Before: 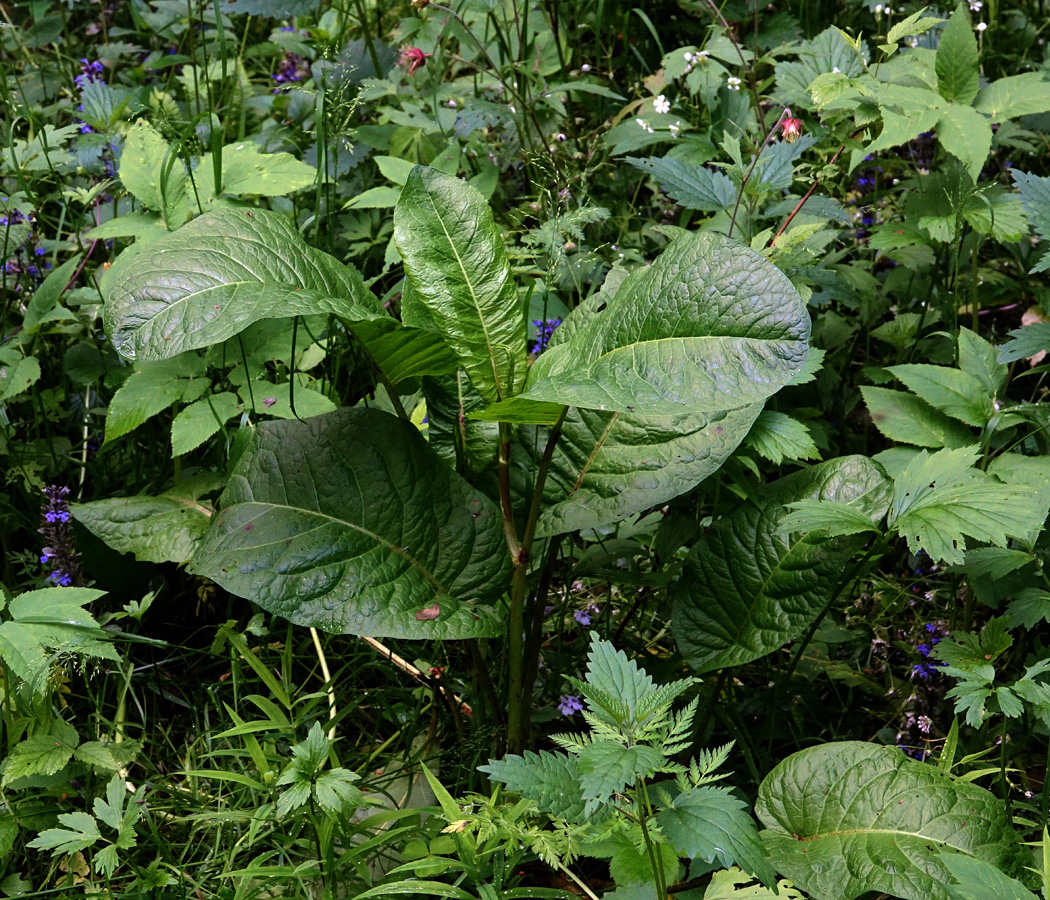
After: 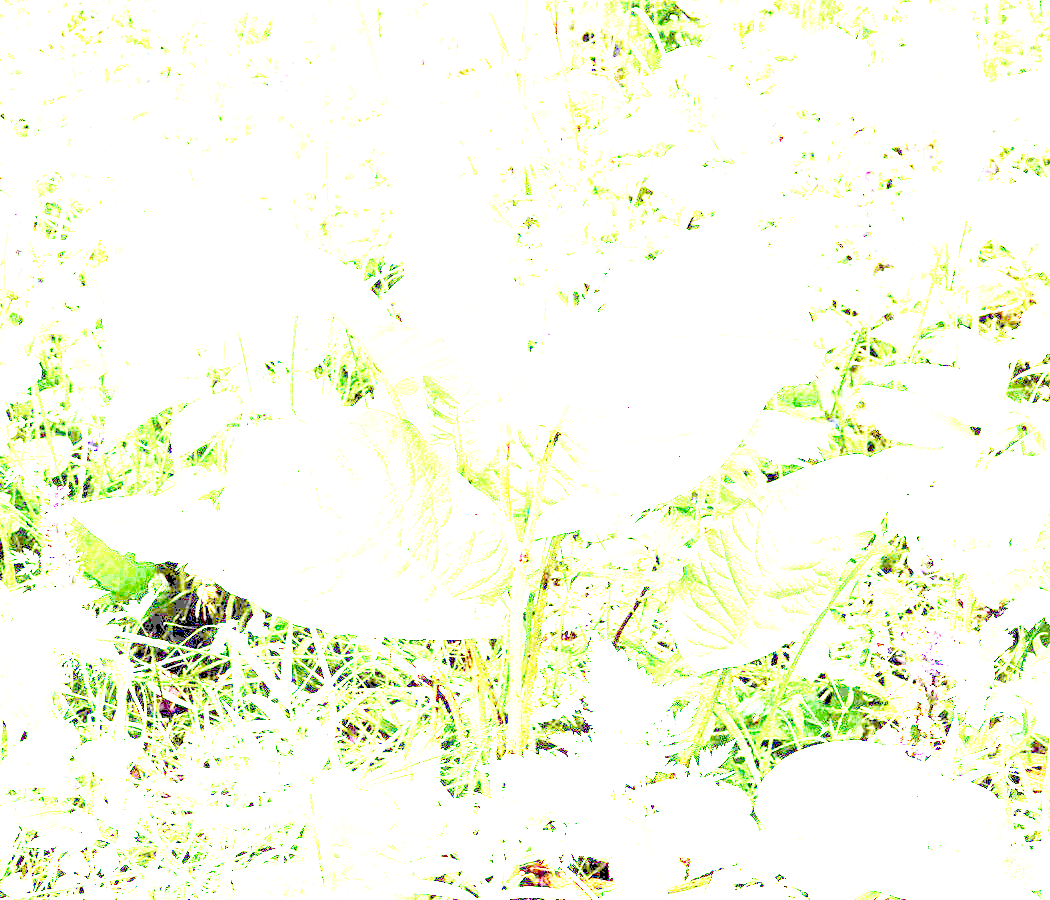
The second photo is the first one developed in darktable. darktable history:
base curve: curves: ch0 [(0, 0) (0.557, 0.834) (1, 1)], preserve colors none
exposure: exposure 7.925 EV, compensate highlight preservation false
